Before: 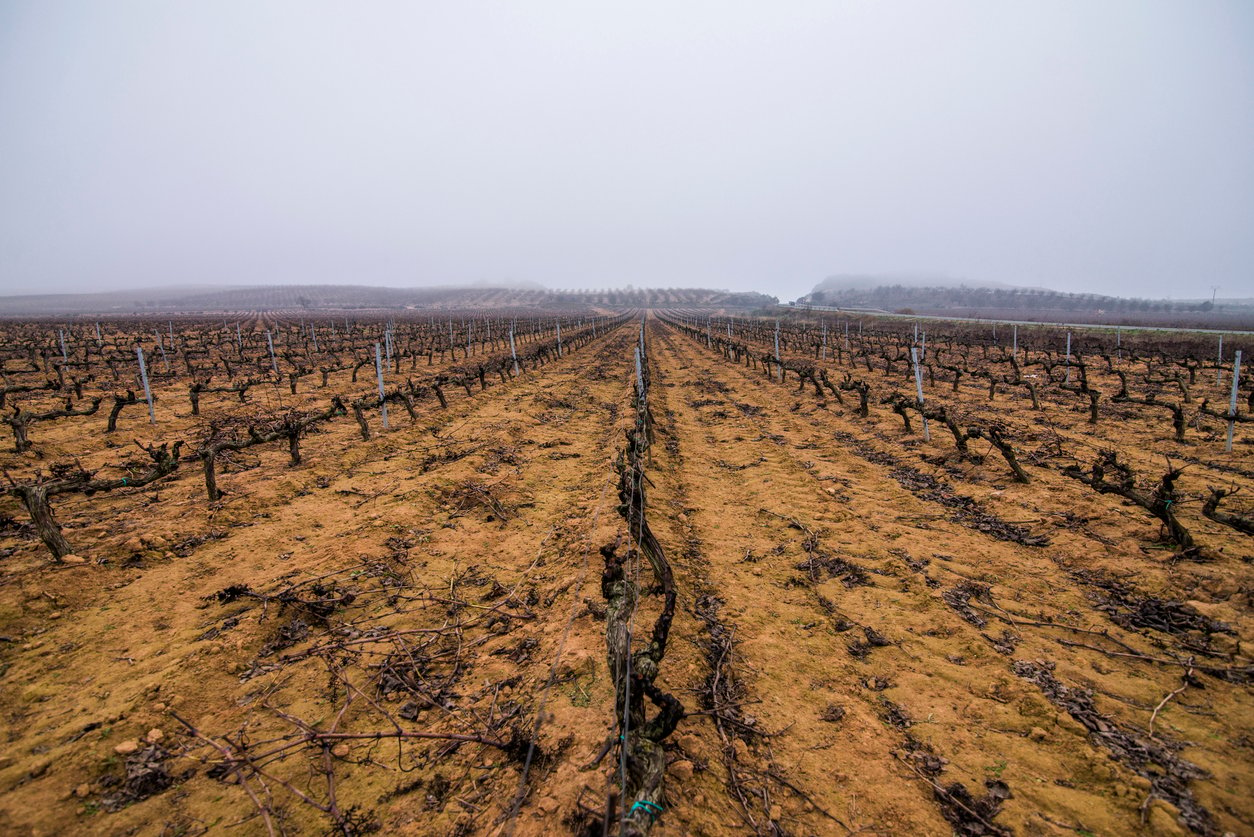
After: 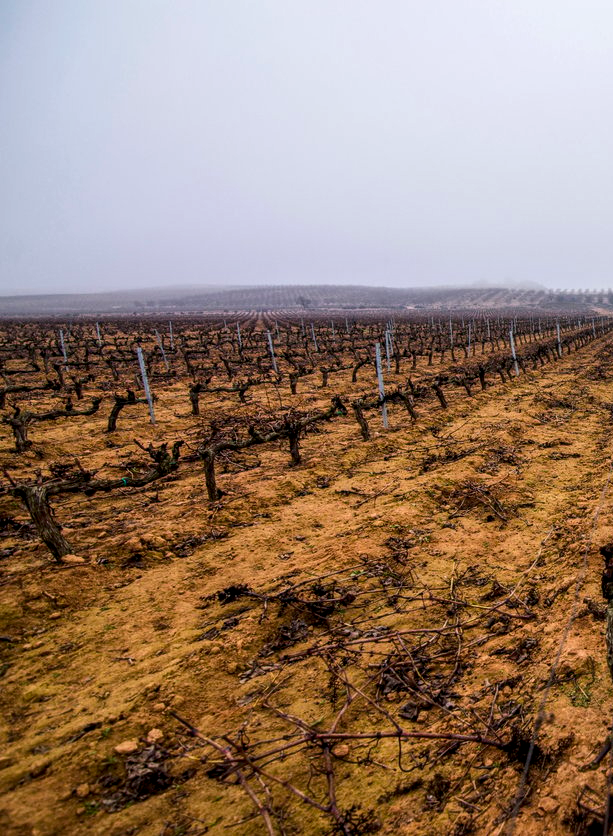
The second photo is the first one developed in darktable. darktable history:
crop and rotate: left 0.034%, top 0%, right 51.041%
local contrast: on, module defaults
contrast brightness saturation: contrast 0.131, brightness -0.061, saturation 0.157
